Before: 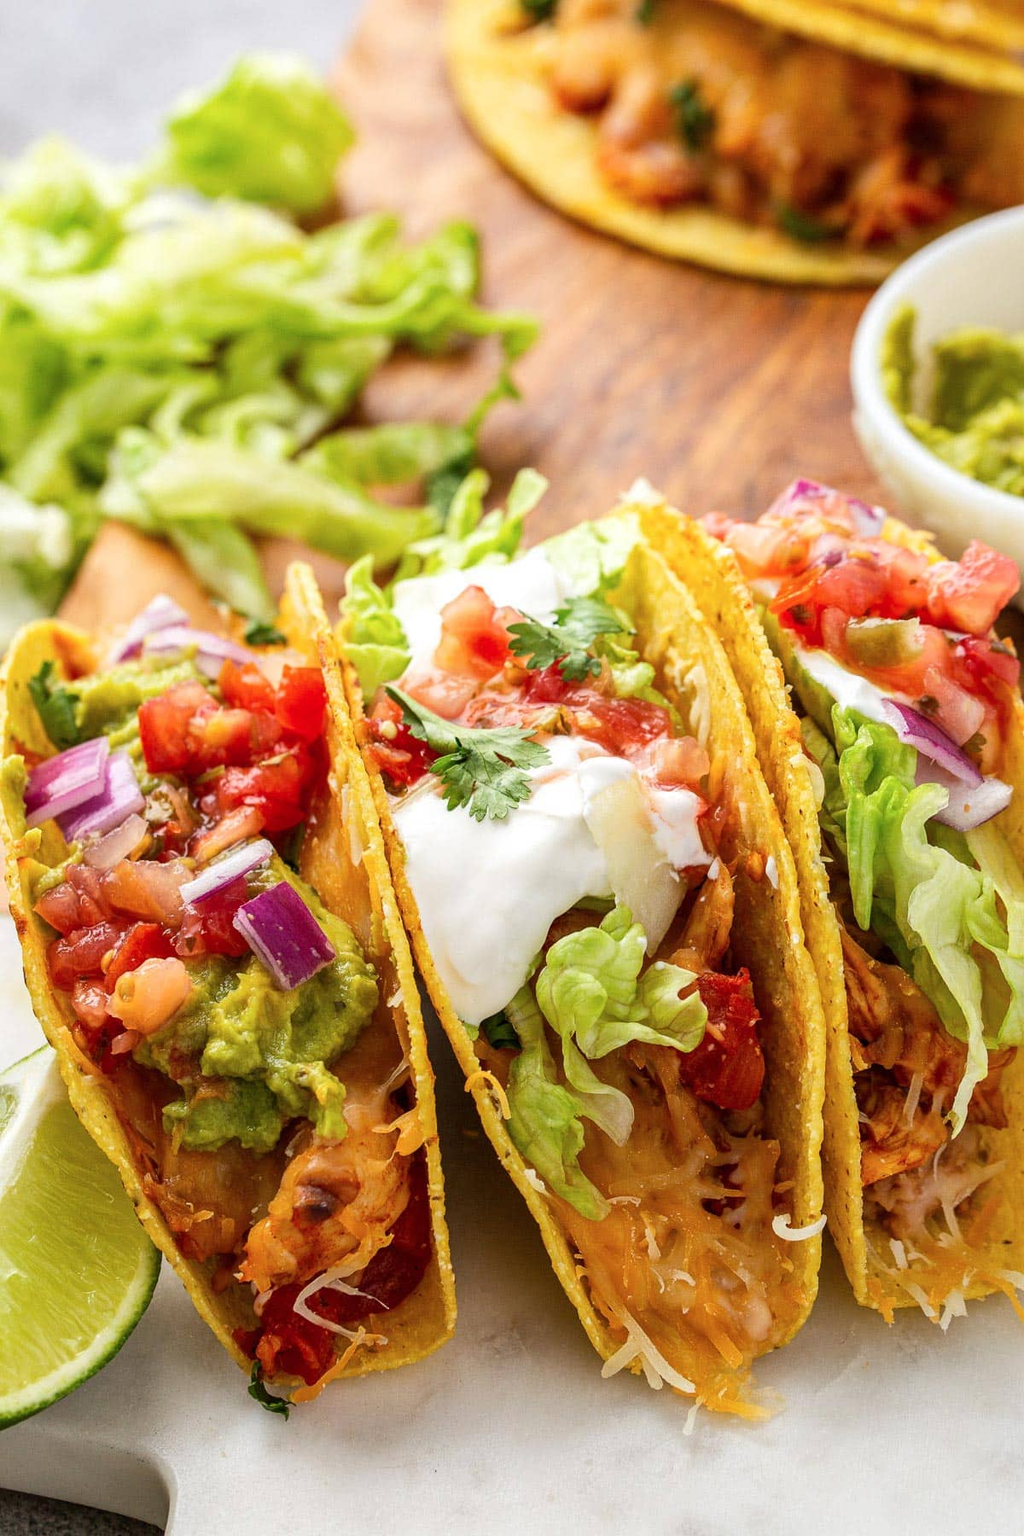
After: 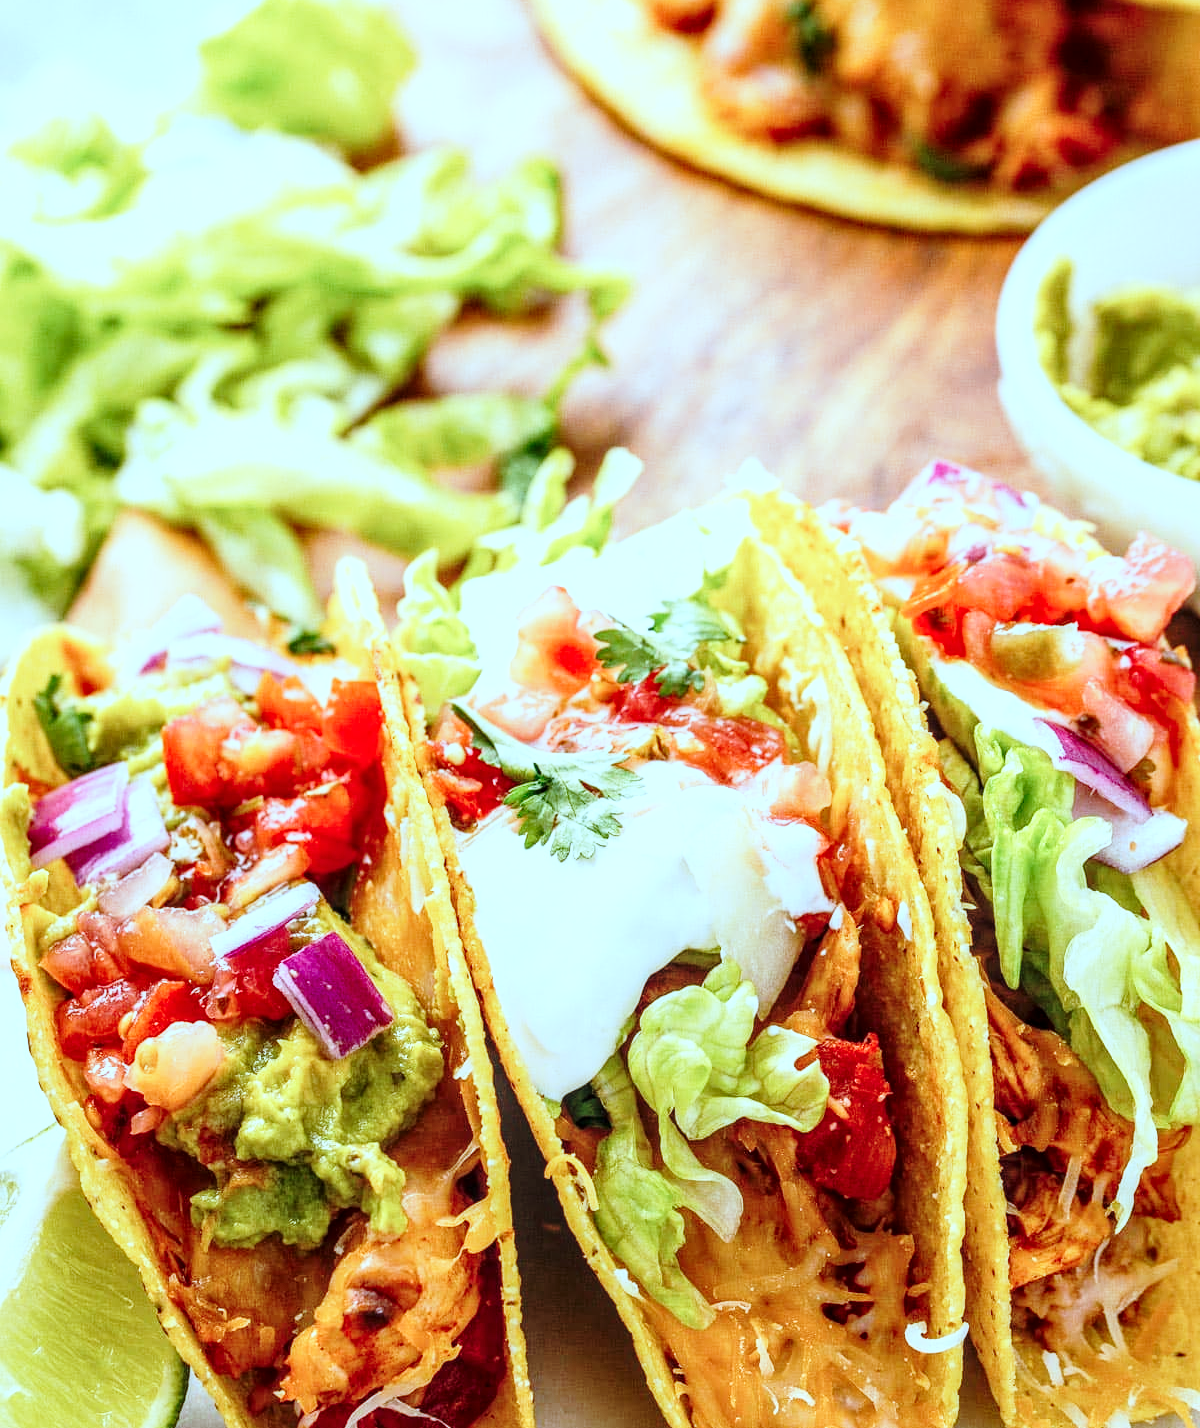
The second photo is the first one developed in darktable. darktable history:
crop and rotate: top 5.651%, bottom 15.003%
local contrast: detail 130%
color correction: highlights a* -9.67, highlights b* -21.88
base curve: curves: ch0 [(0, 0) (0.028, 0.03) (0.121, 0.232) (0.46, 0.748) (0.859, 0.968) (1, 1)], preserve colors none
